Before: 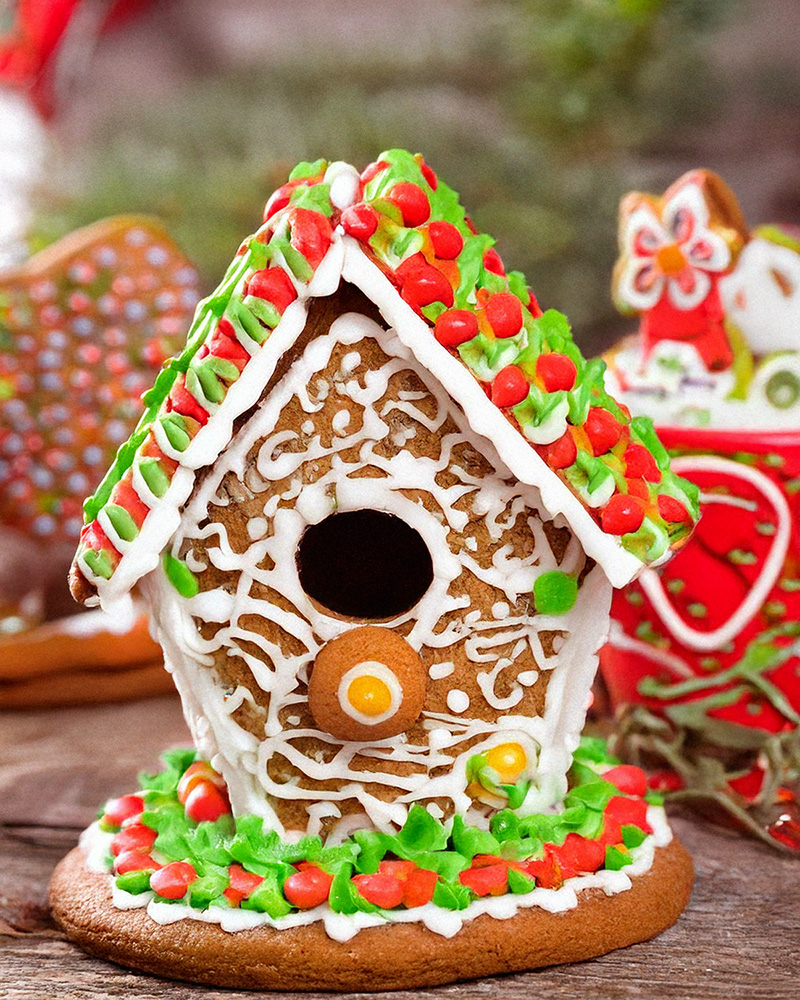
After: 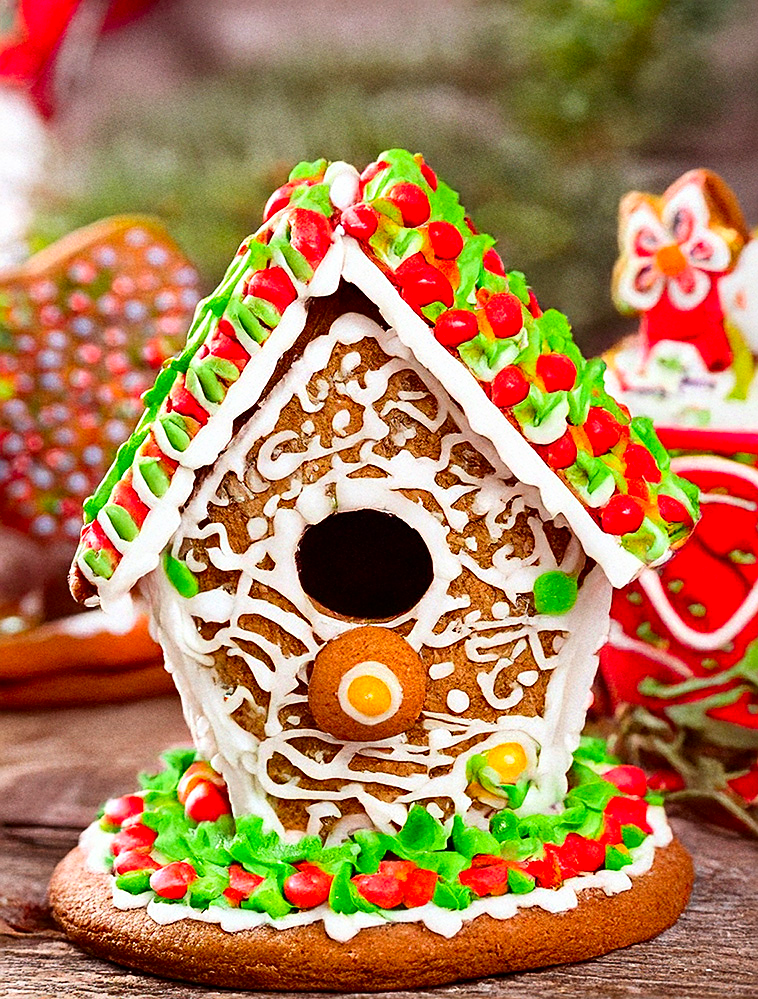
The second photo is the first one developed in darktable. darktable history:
crop and rotate: left 0%, right 5.201%
sharpen: on, module defaults
contrast brightness saturation: contrast 0.177, saturation 0.295
